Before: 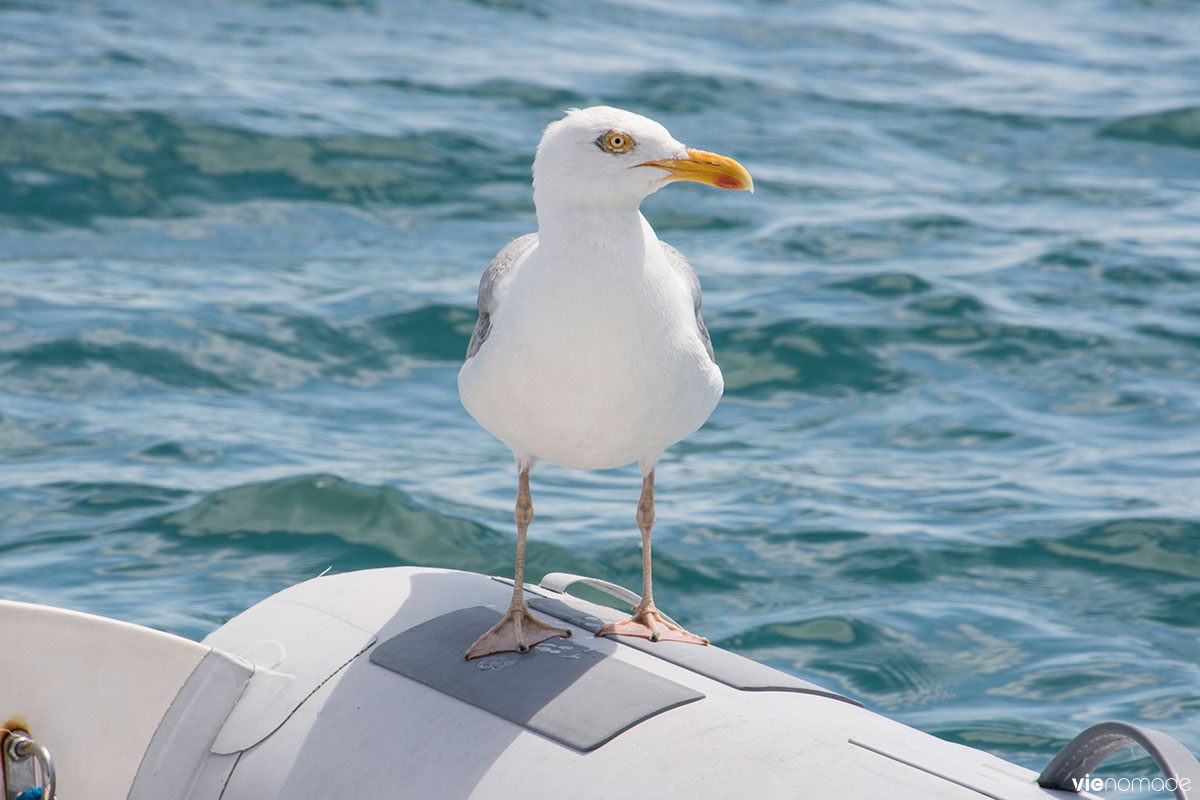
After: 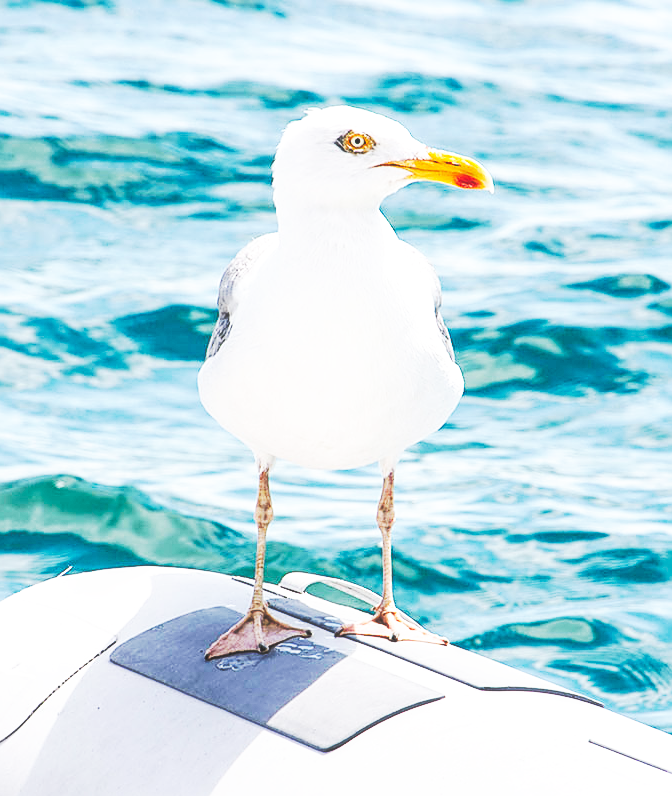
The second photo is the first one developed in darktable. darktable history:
crop: left 21.674%, right 22.086%
base curve: curves: ch0 [(0, 0.015) (0.085, 0.116) (0.134, 0.298) (0.19, 0.545) (0.296, 0.764) (0.599, 0.982) (1, 1)], preserve colors none
sharpen: on, module defaults
local contrast: detail 110%
